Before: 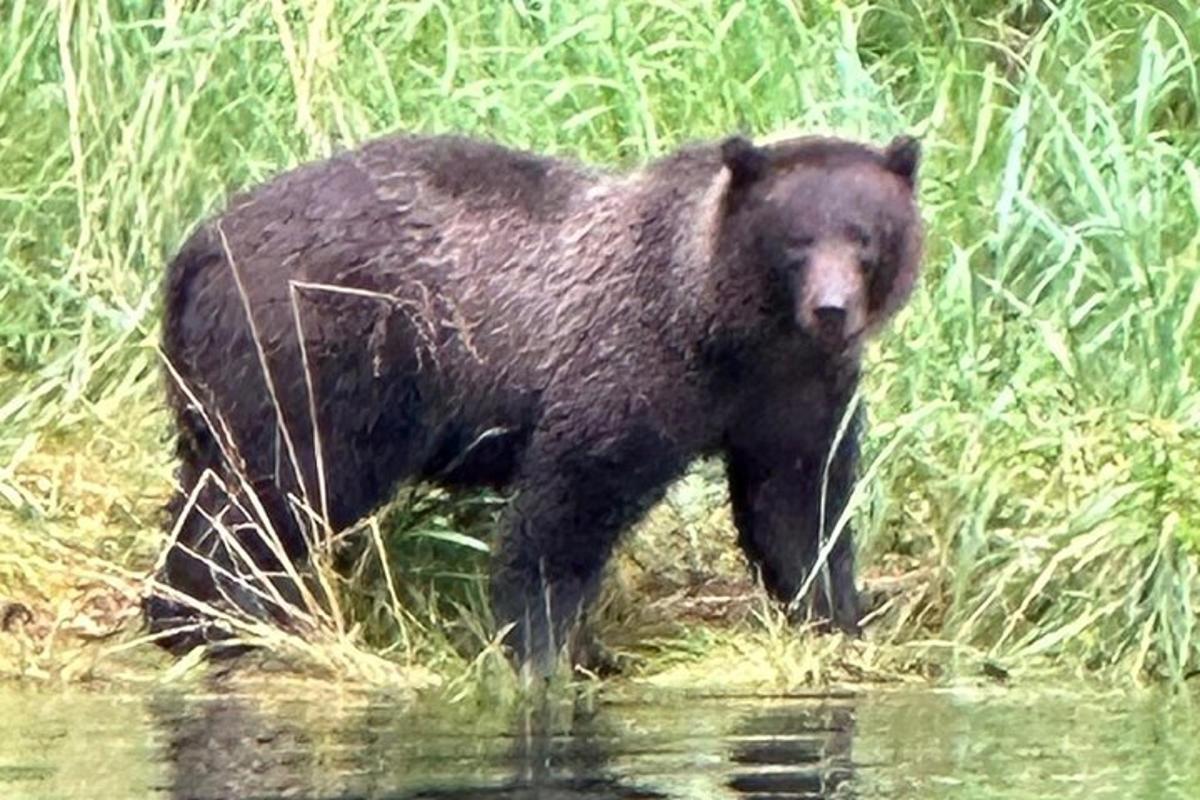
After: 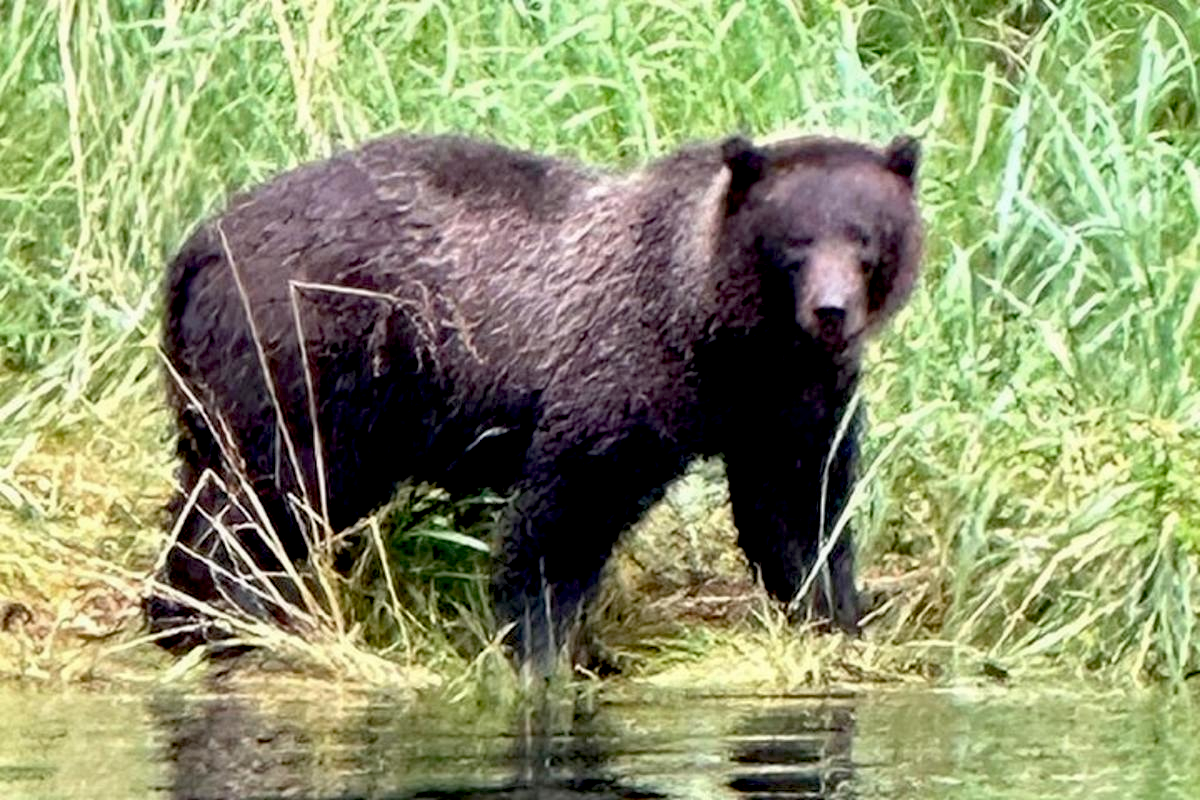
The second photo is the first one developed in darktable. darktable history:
exposure: black level correction 0.028, exposure -0.073 EV, compensate highlight preservation false
local contrast: highlights 100%, shadows 102%, detail 119%, midtone range 0.2
